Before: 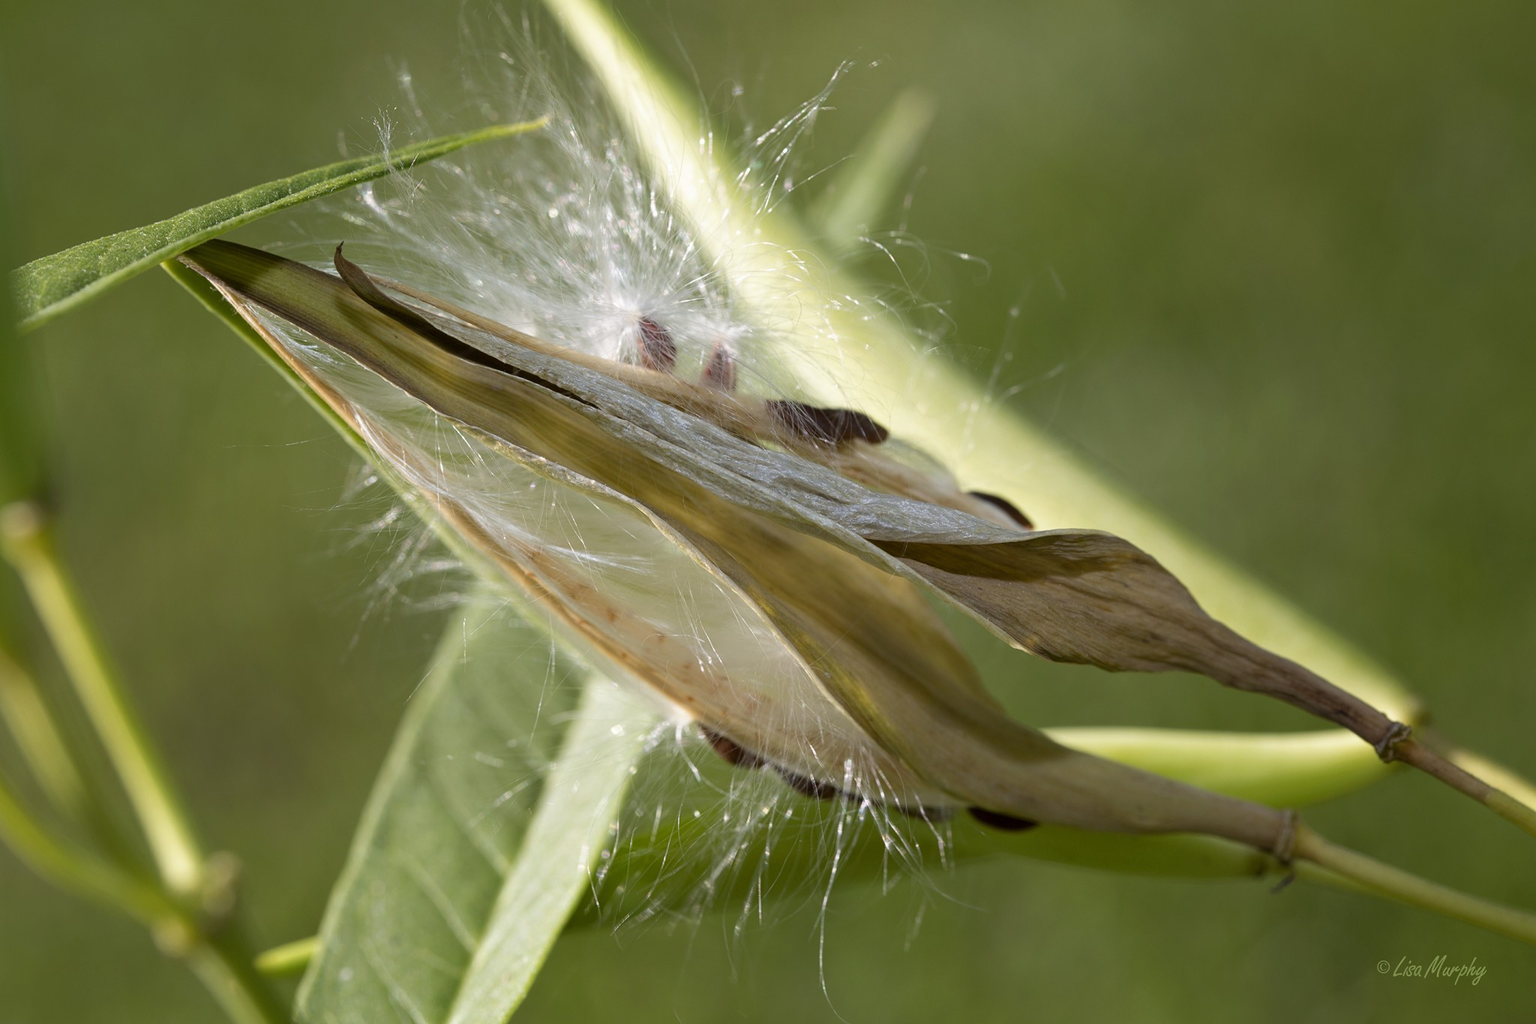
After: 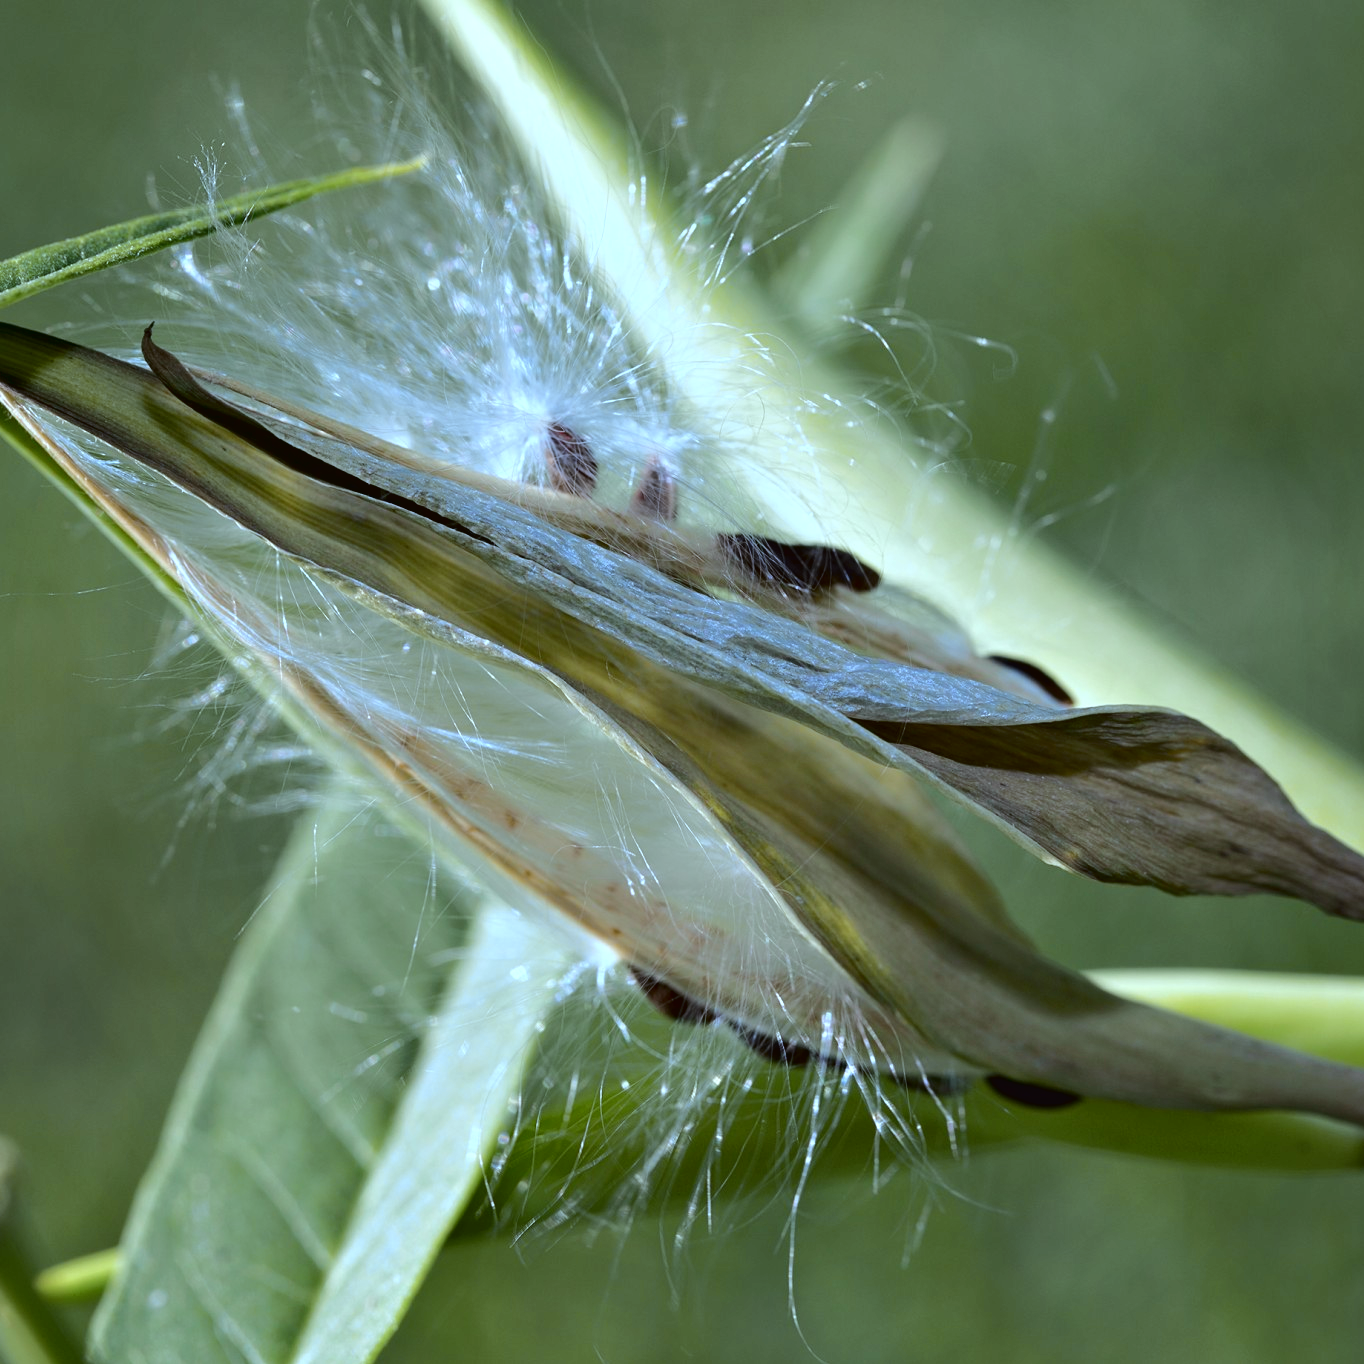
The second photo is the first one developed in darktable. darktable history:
tone curve: curves: ch0 [(0, 0.021) (0.049, 0.044) (0.157, 0.131) (0.365, 0.359) (0.499, 0.517) (0.675, 0.667) (0.856, 0.83) (1, 0.969)]; ch1 [(0, 0) (0.302, 0.309) (0.433, 0.443) (0.472, 0.47) (0.502, 0.503) (0.527, 0.516) (0.564, 0.557) (0.614, 0.645) (0.677, 0.722) (0.859, 0.889) (1, 1)]; ch2 [(0, 0) (0.33, 0.301) (0.447, 0.44) (0.487, 0.496) (0.502, 0.501) (0.535, 0.537) (0.565, 0.558) (0.608, 0.624) (1, 1)], color space Lab, independent channels, preserve colors none
crop and rotate: left 14.867%, right 18.526%
color calibration: x 0.395, y 0.386, temperature 3641.34 K
contrast equalizer: octaves 7, y [[0.6 ×6], [0.55 ×6], [0 ×6], [0 ×6], [0 ×6]], mix 0.592
